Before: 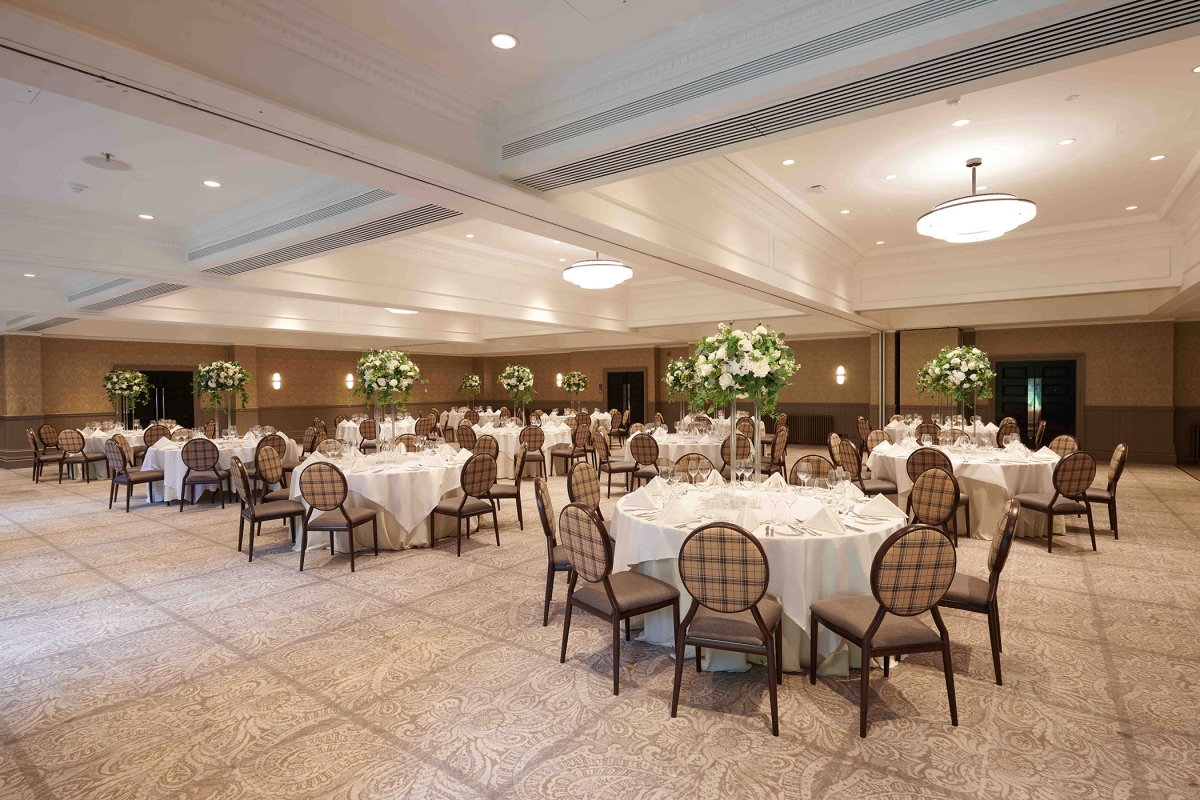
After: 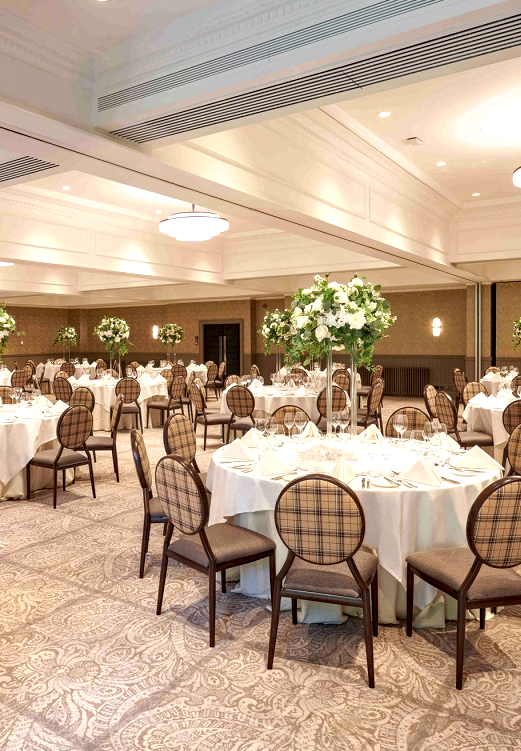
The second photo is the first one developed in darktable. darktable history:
local contrast: on, module defaults
exposure: black level correction 0.001, exposure 0.5 EV, compensate highlight preservation false
haze removal: compatibility mode true, adaptive false
crop: left 33.735%, top 6.002%, right 22.788%
